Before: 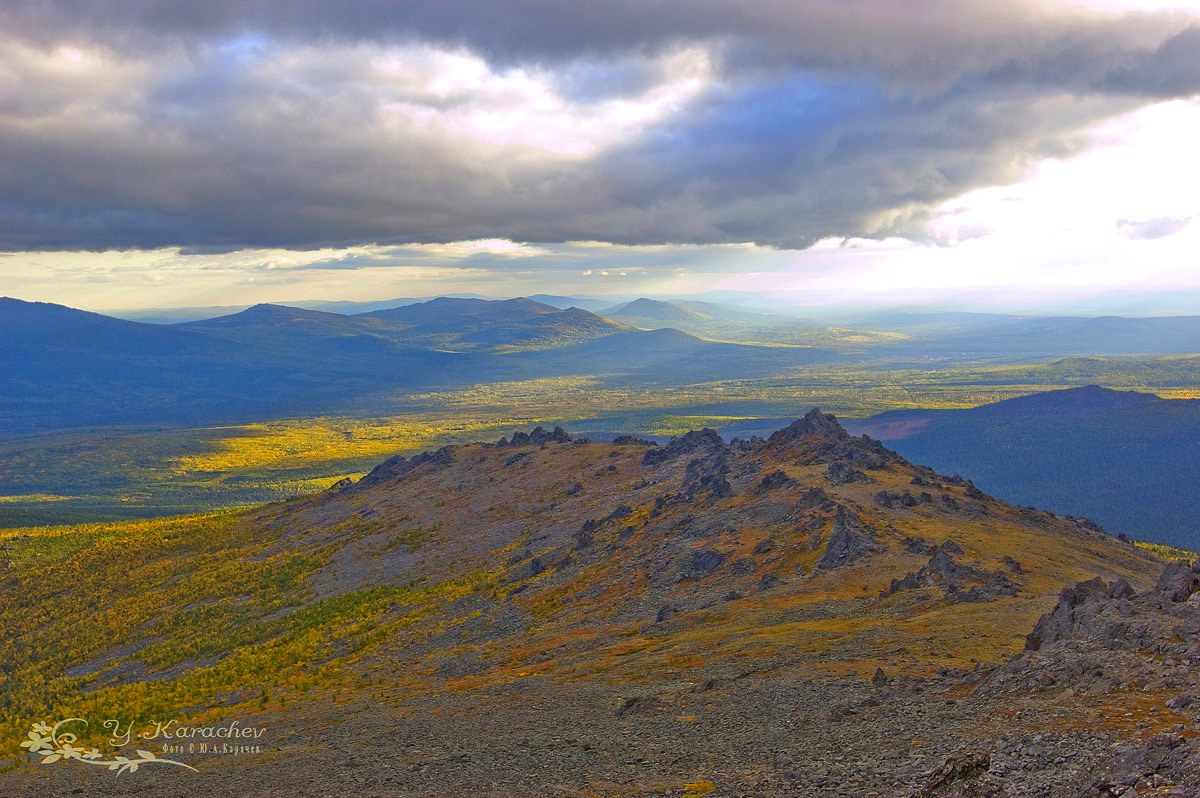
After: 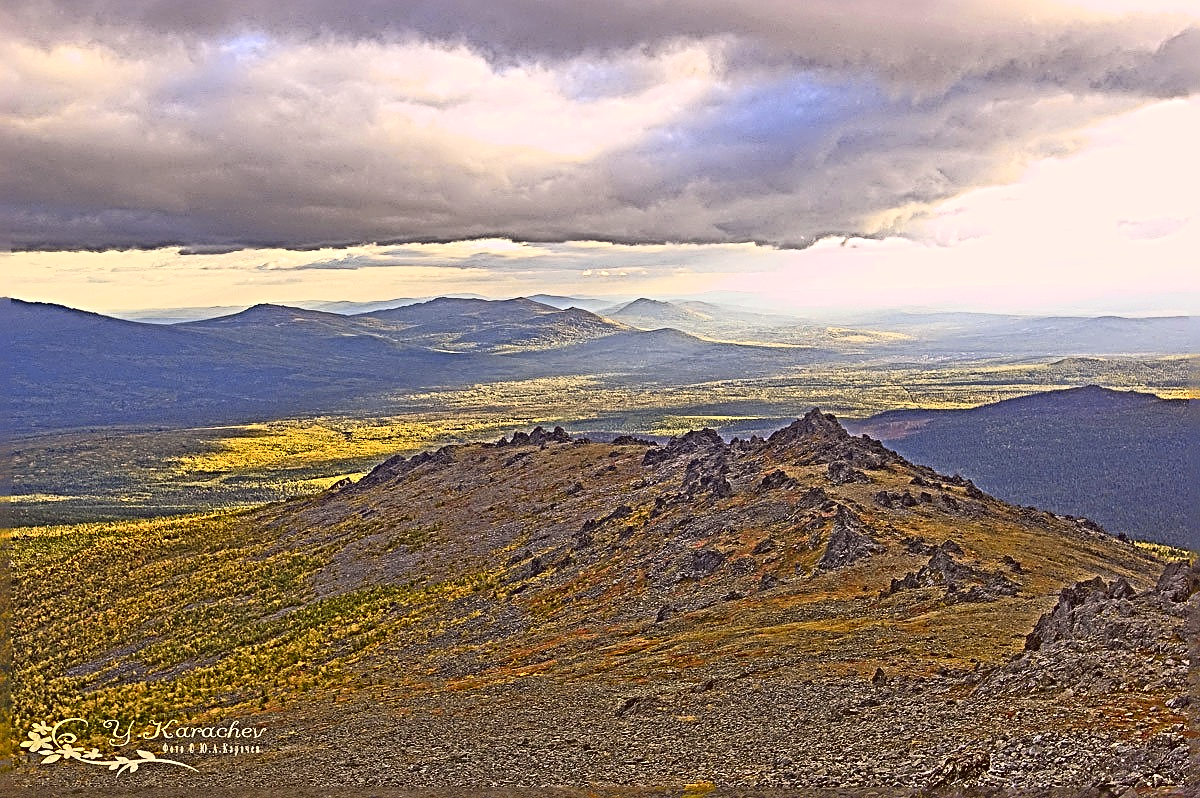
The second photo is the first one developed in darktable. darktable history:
tone curve: curves: ch0 [(0, 0.038) (0.193, 0.212) (0.461, 0.502) (0.629, 0.731) (0.838, 0.916) (1, 0.967)]; ch1 [(0, 0) (0.35, 0.356) (0.45, 0.453) (0.504, 0.503) (0.532, 0.524) (0.558, 0.559) (0.735, 0.762) (1, 1)]; ch2 [(0, 0) (0.281, 0.266) (0.456, 0.469) (0.5, 0.5) (0.533, 0.545) (0.606, 0.607) (0.646, 0.654) (1, 1)], color space Lab, independent channels, preserve colors none
sharpen: radius 4.043, amount 1.989
tone equalizer: on, module defaults
color correction: highlights a* 6.48, highlights b* 7.39, shadows a* 5.94, shadows b* 7.19, saturation 0.902
